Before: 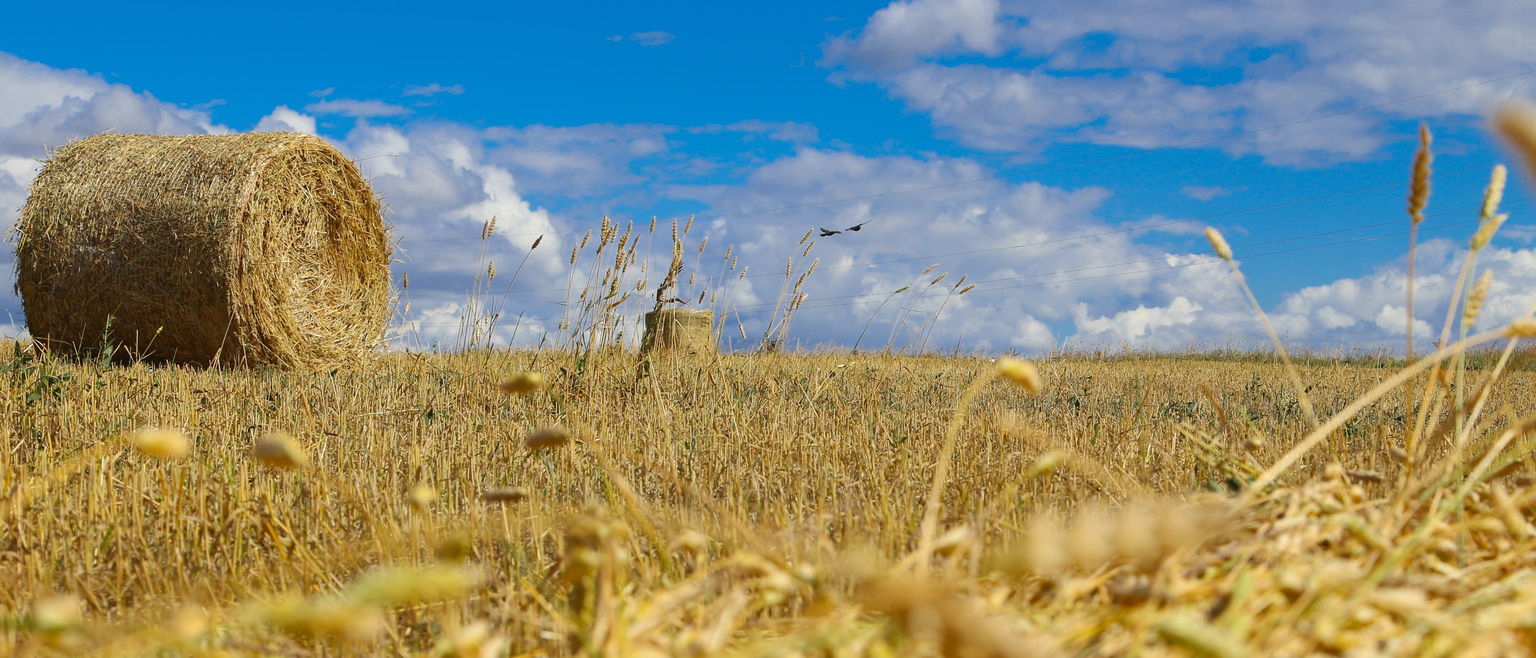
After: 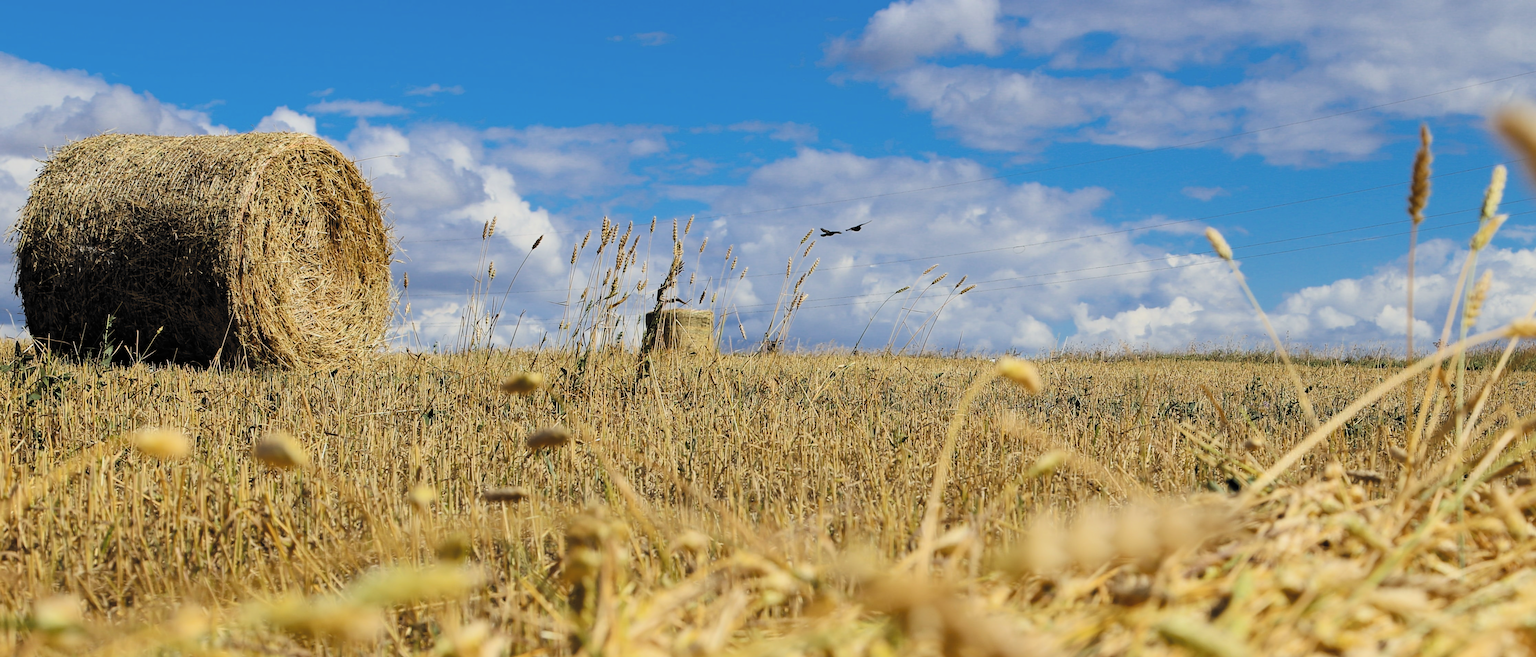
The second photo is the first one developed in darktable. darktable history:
filmic rgb: black relative exposure -5.06 EV, white relative exposure 3.56 EV, hardness 3.19, contrast 1.405, highlights saturation mix -28.53%, color science v6 (2022)
contrast brightness saturation: saturation -0.064
